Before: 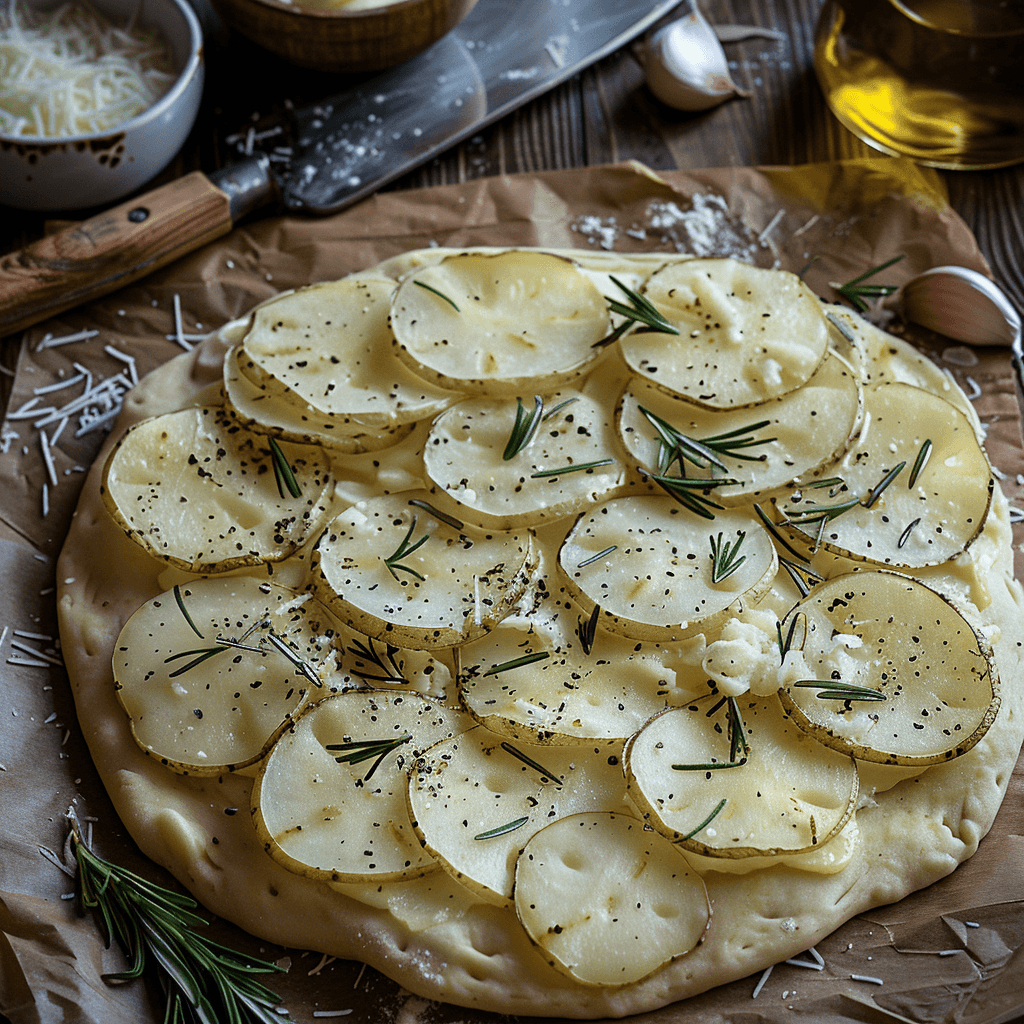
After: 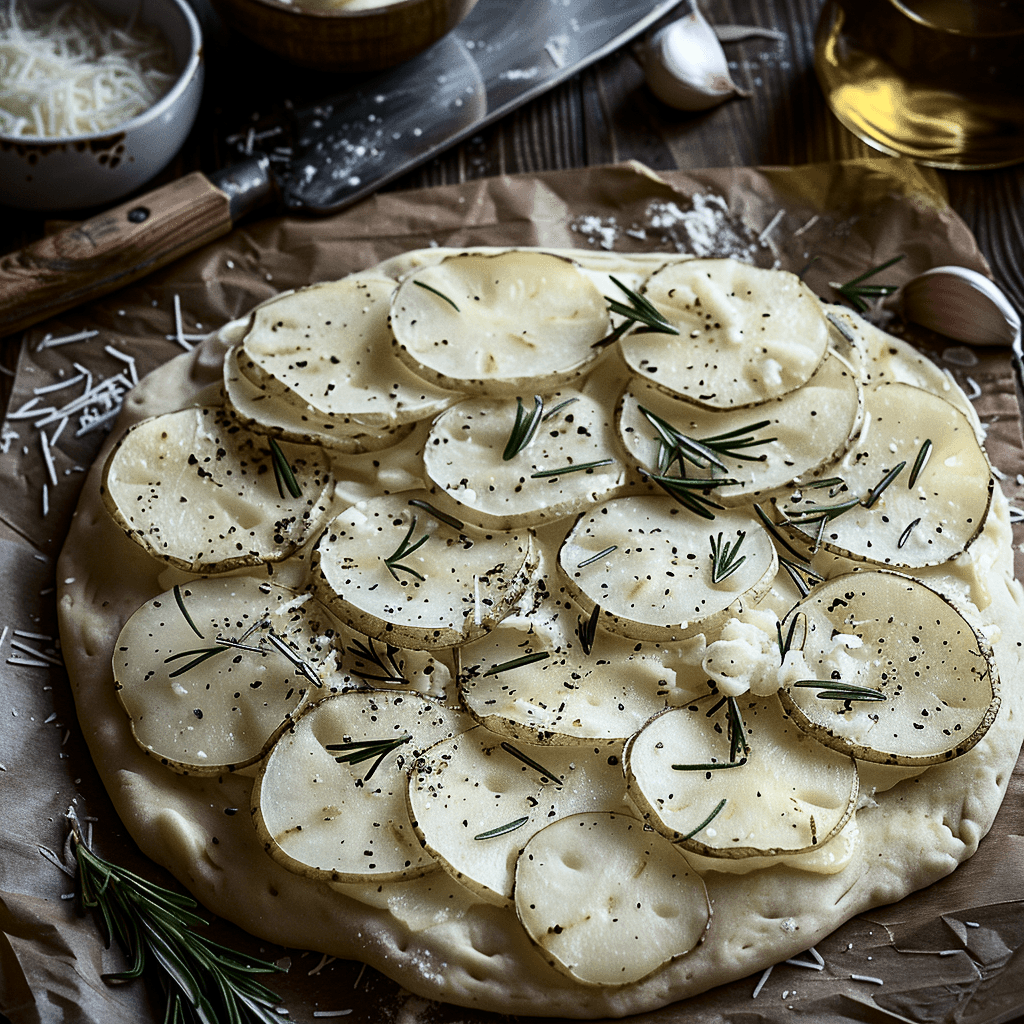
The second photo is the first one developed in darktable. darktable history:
contrast brightness saturation: contrast 0.252, saturation -0.313
